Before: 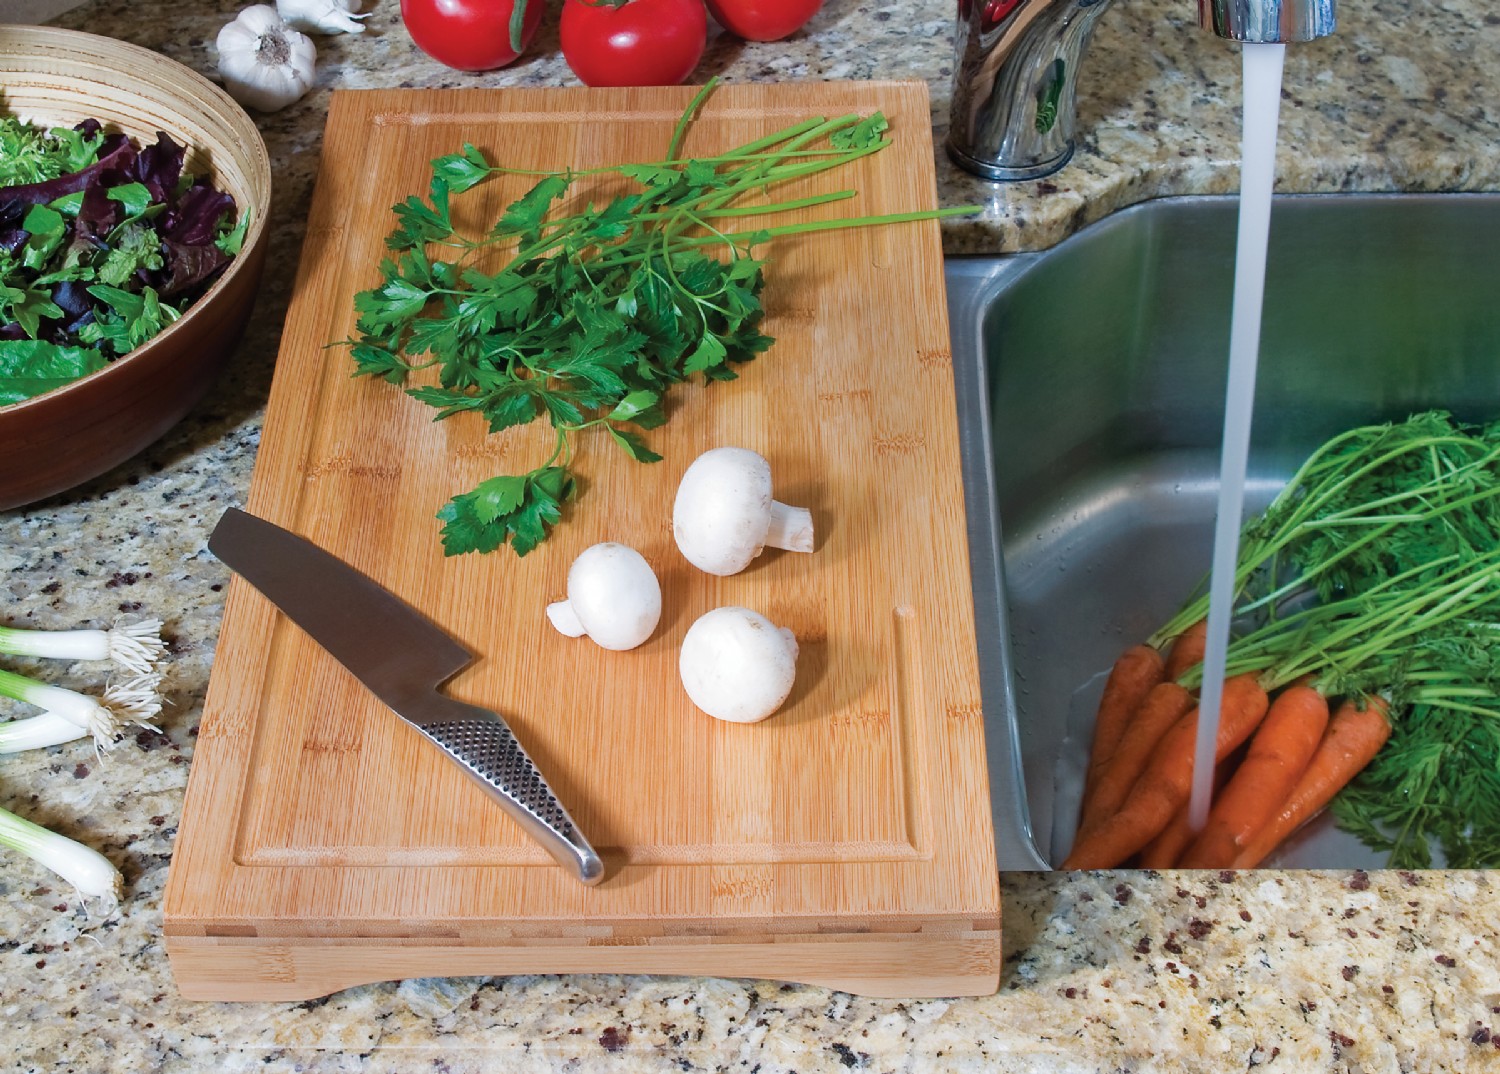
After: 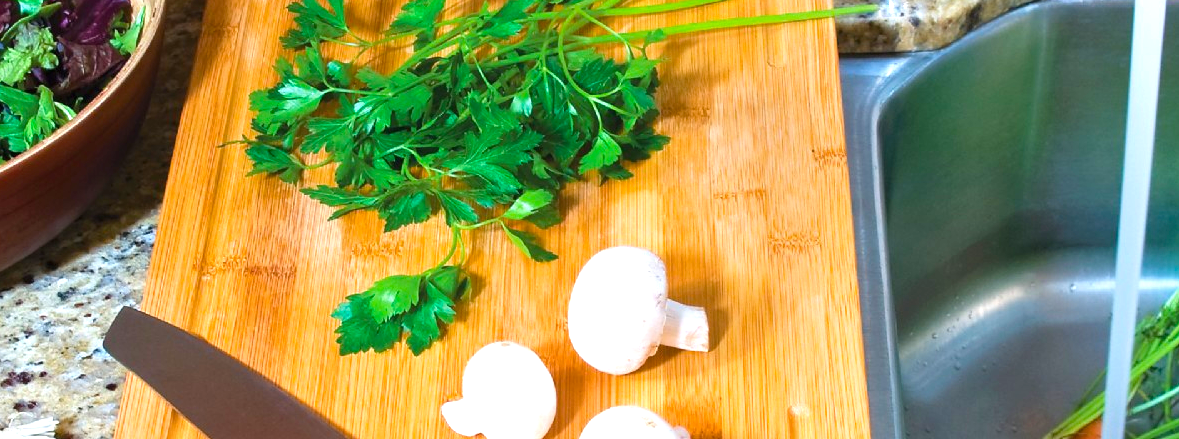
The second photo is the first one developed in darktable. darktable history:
exposure: black level correction 0, exposure 0.951 EV, compensate highlight preservation false
color balance rgb: perceptual saturation grading › global saturation 25.535%, global vibrance 20%
crop: left 7.006%, top 18.758%, right 14.389%, bottom 40.319%
